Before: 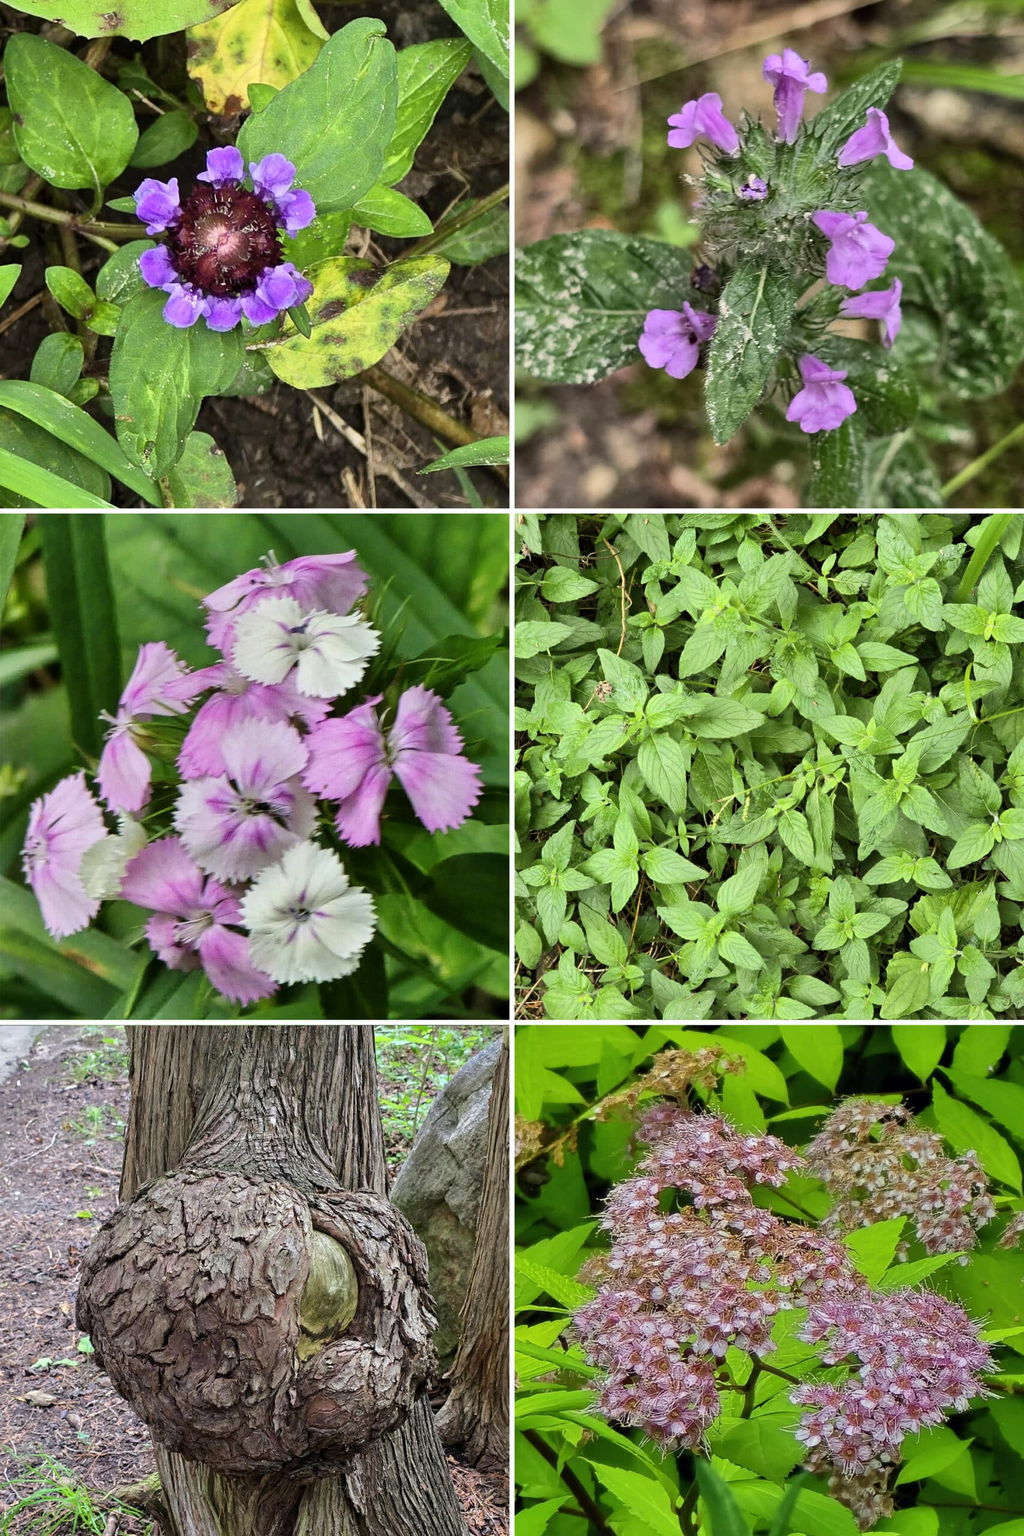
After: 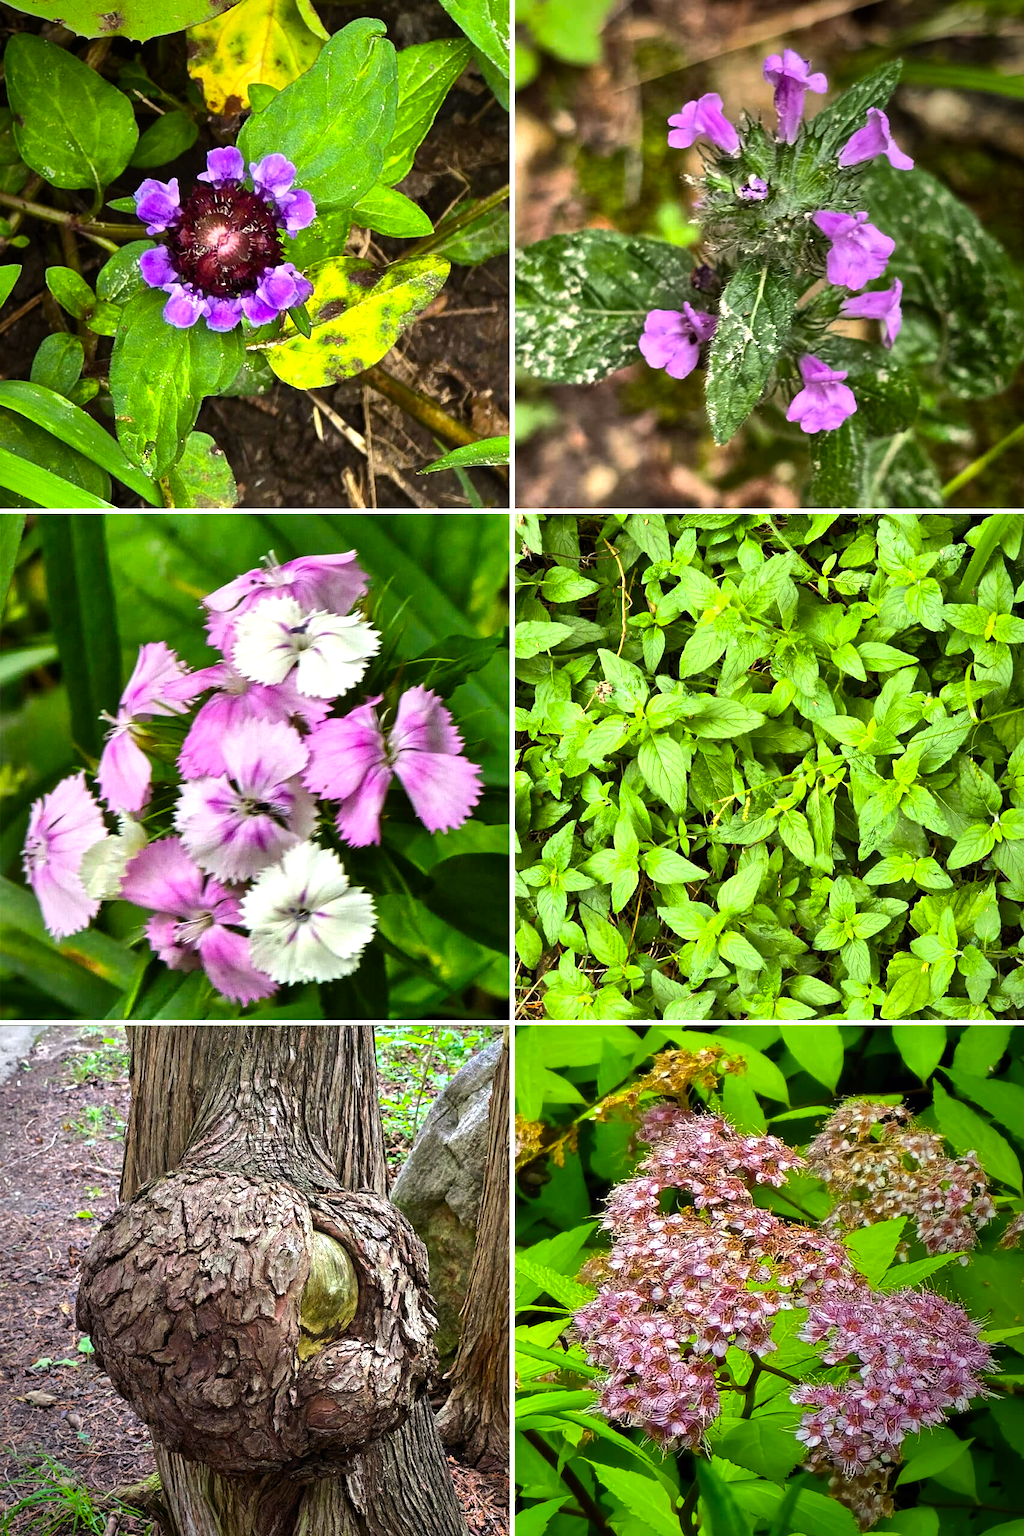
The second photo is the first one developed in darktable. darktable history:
color balance rgb: power › chroma 0.686%, power › hue 60°, highlights gain › chroma 0.183%, highlights gain › hue 332.94°, perceptual saturation grading › global saturation 19.569%, perceptual brilliance grading › global brilliance 20.991%, perceptual brilliance grading › shadows -34.188%
vignetting: brightness -0.638, saturation -0.004, automatic ratio true
